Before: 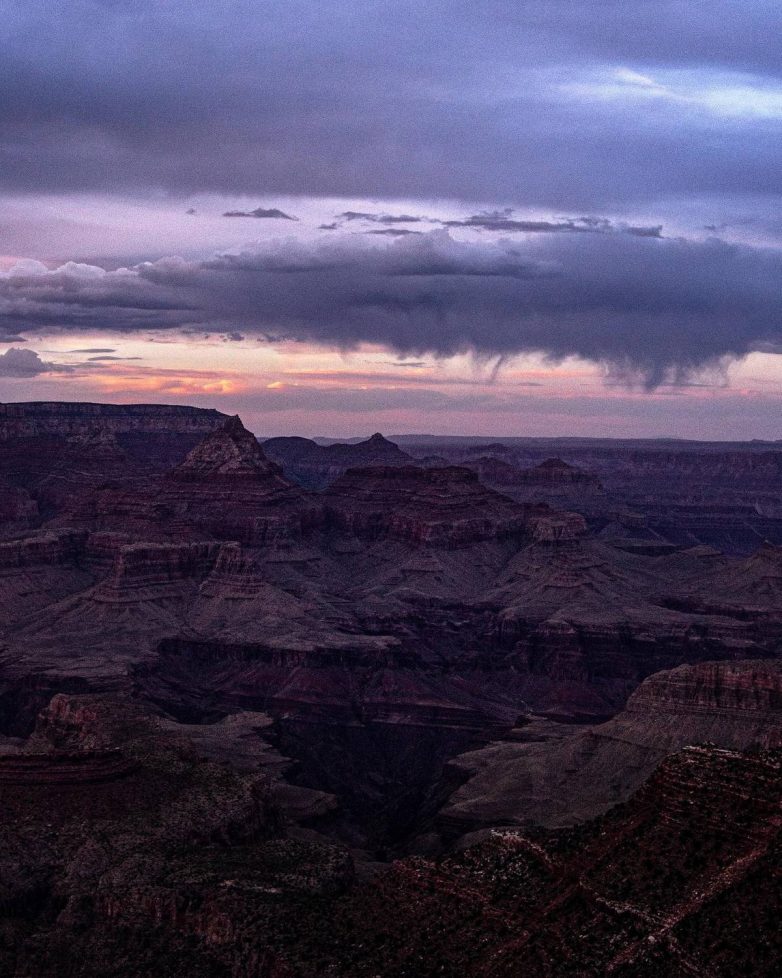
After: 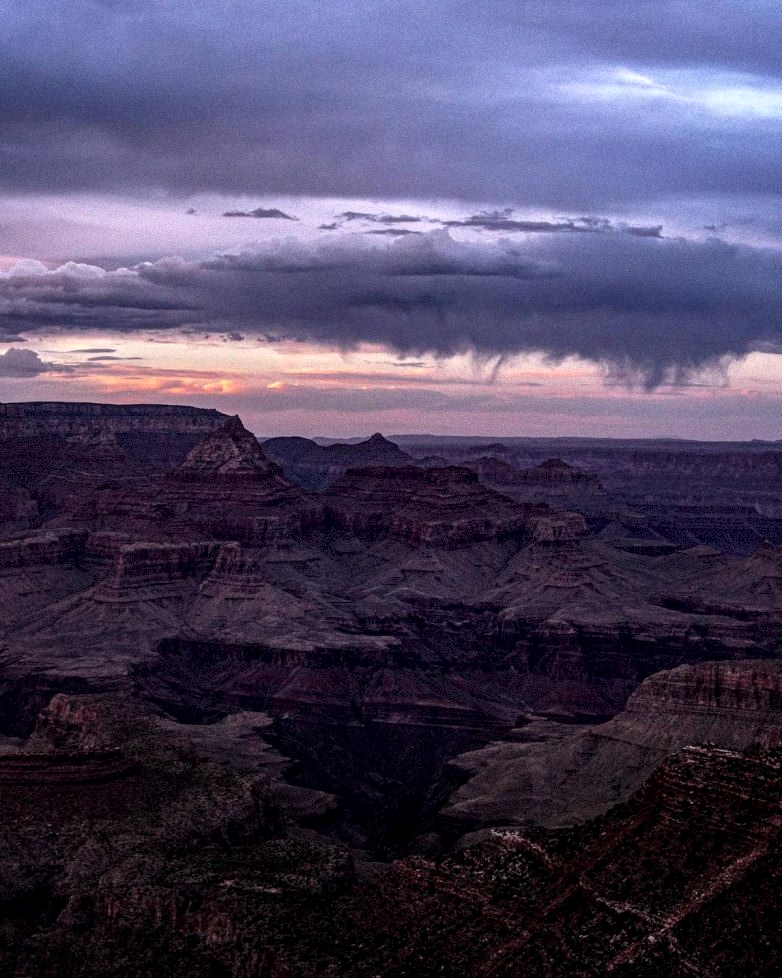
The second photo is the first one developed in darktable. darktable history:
local contrast: highlights 40%, shadows 59%, detail 137%, midtone range 0.509
